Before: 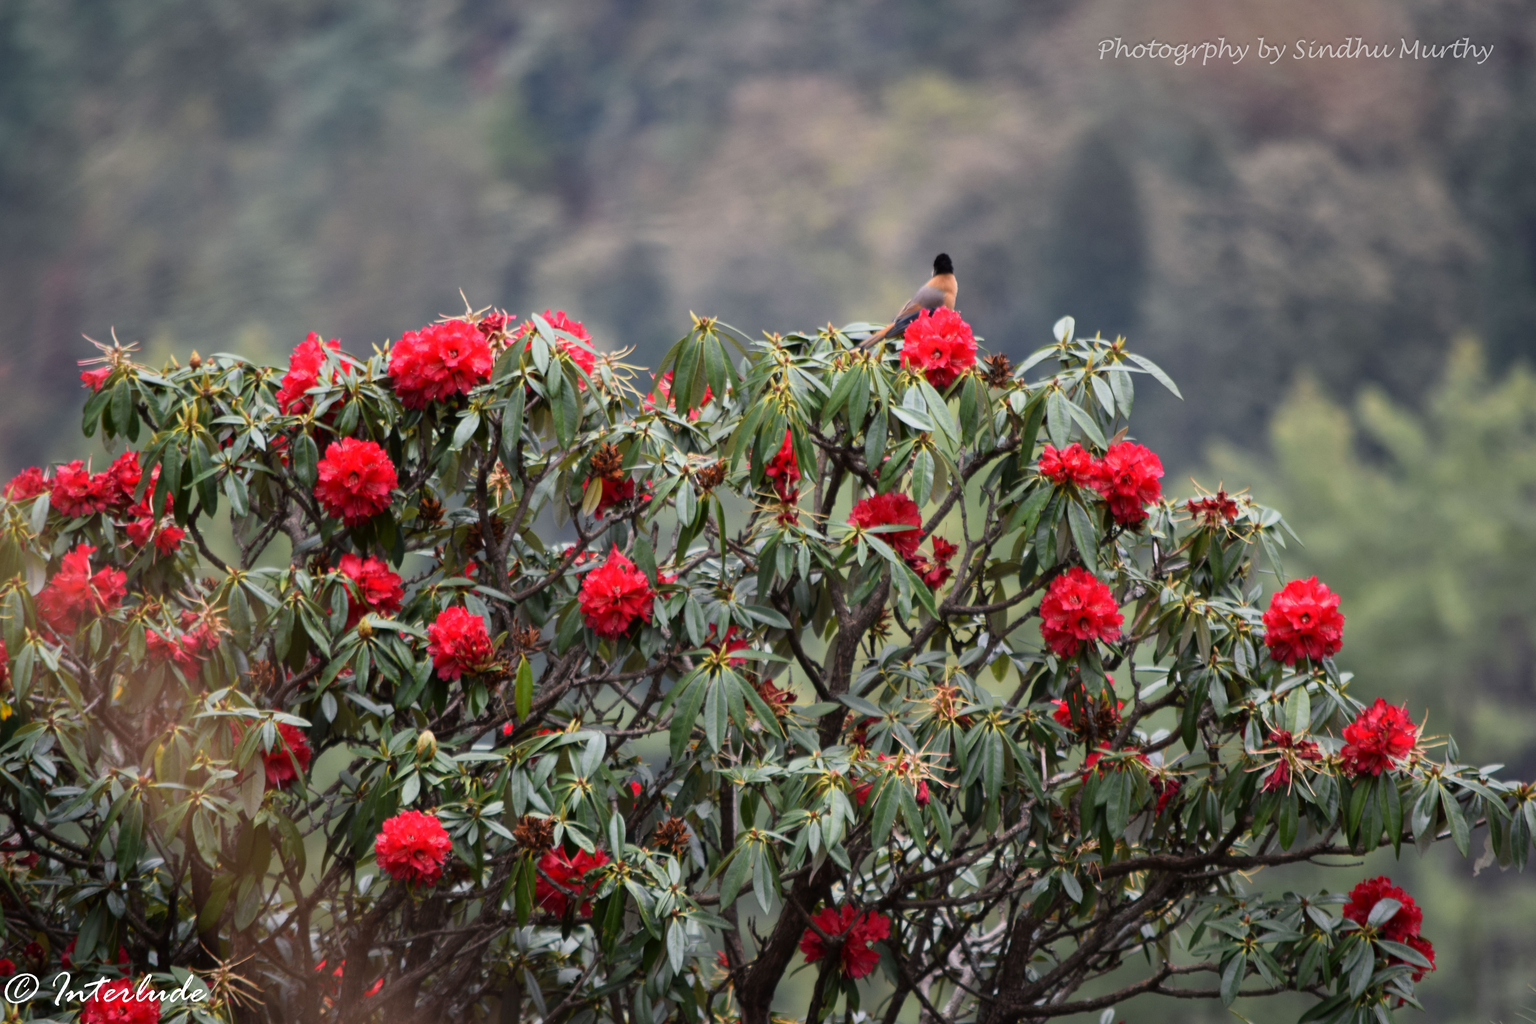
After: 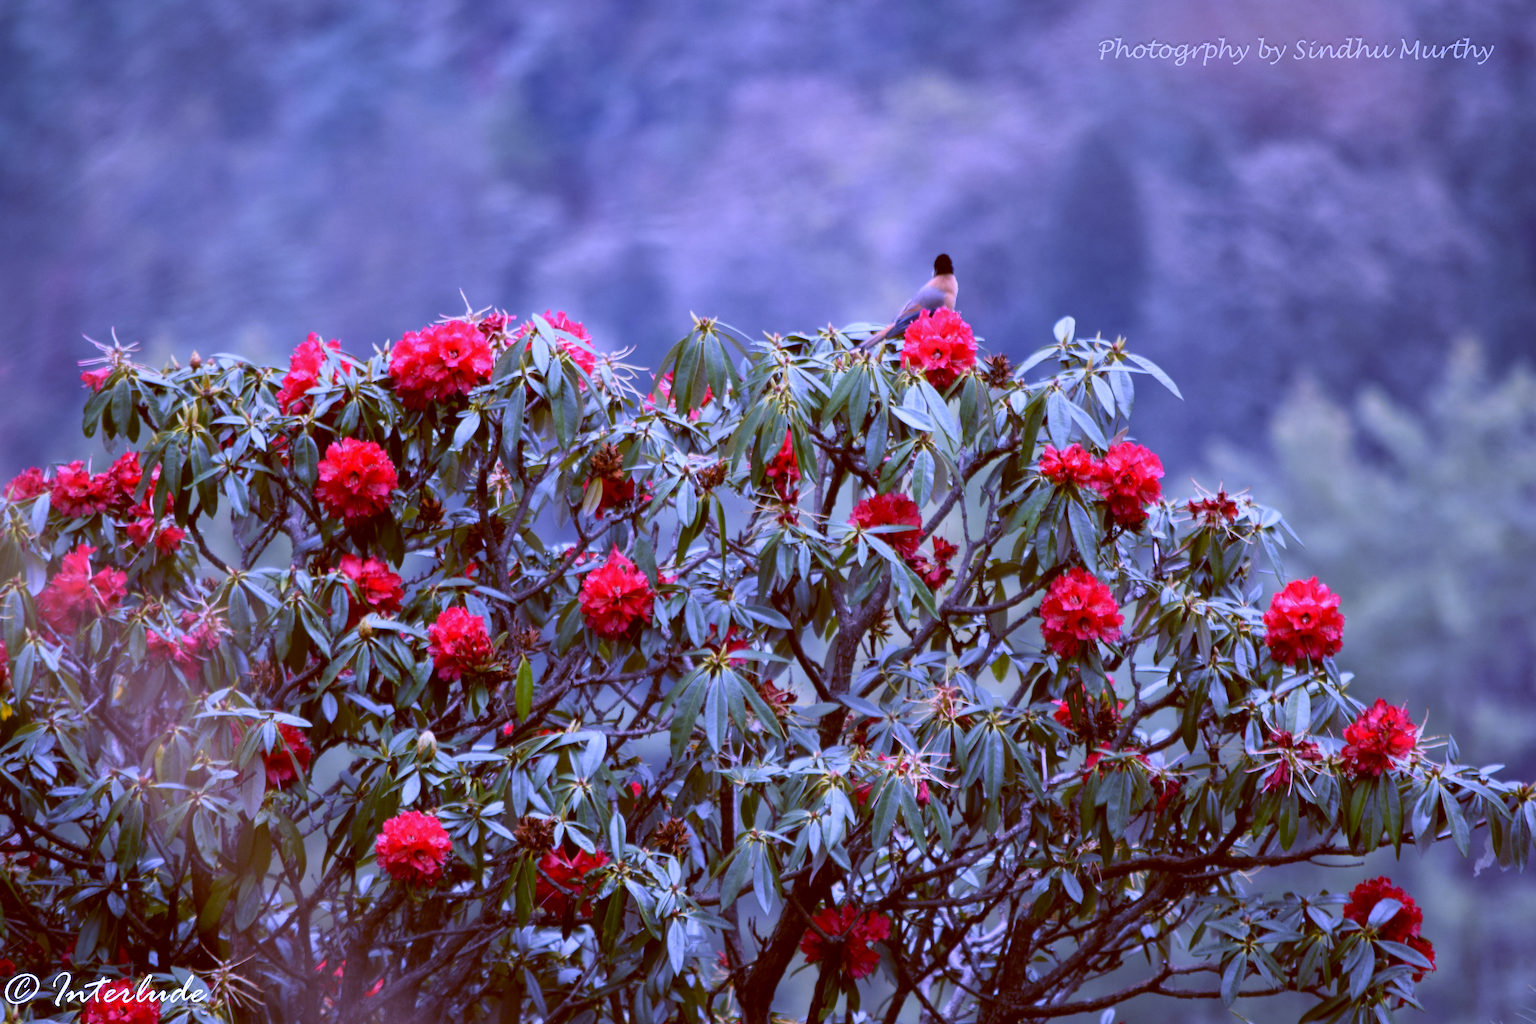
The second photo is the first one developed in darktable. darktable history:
color balance: lift [1, 1.015, 1.004, 0.985], gamma [1, 0.958, 0.971, 1.042], gain [1, 0.956, 0.977, 1.044]
white balance: red 0.98, blue 1.61
